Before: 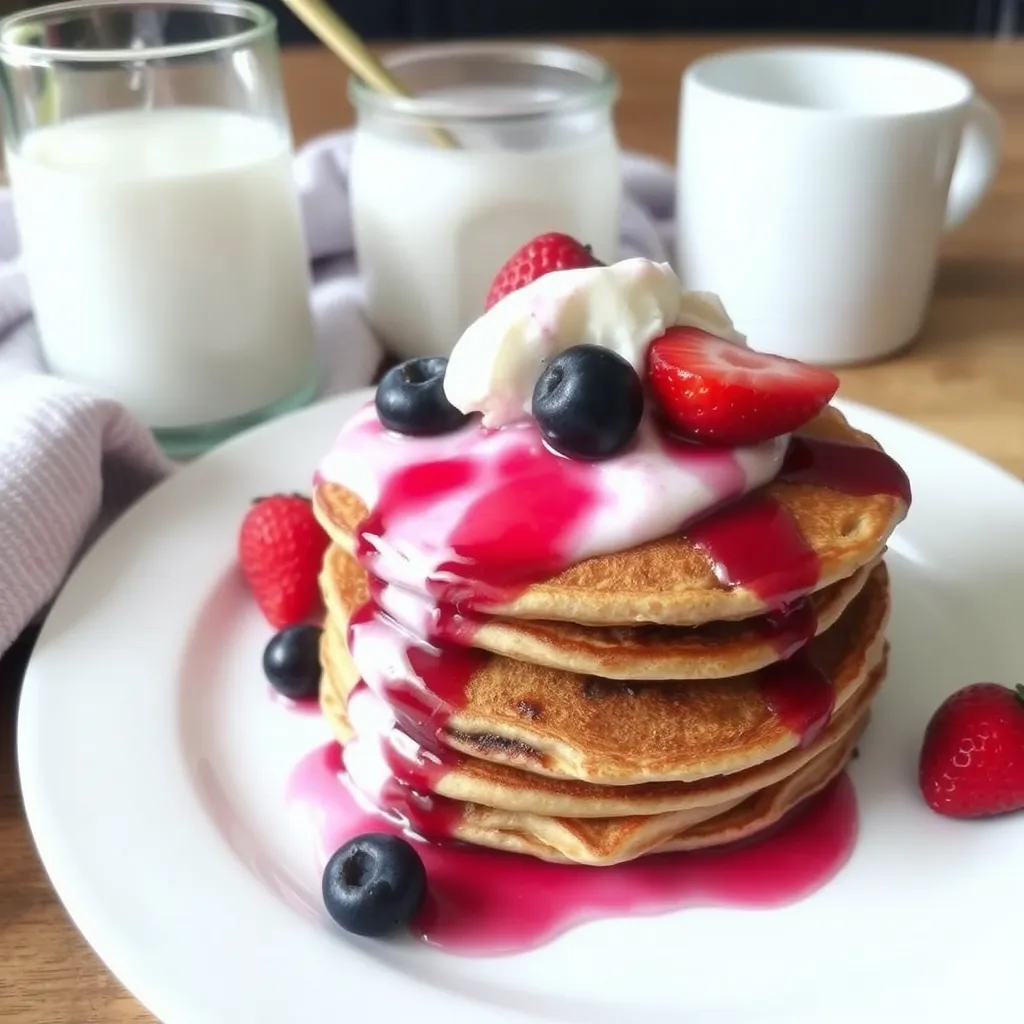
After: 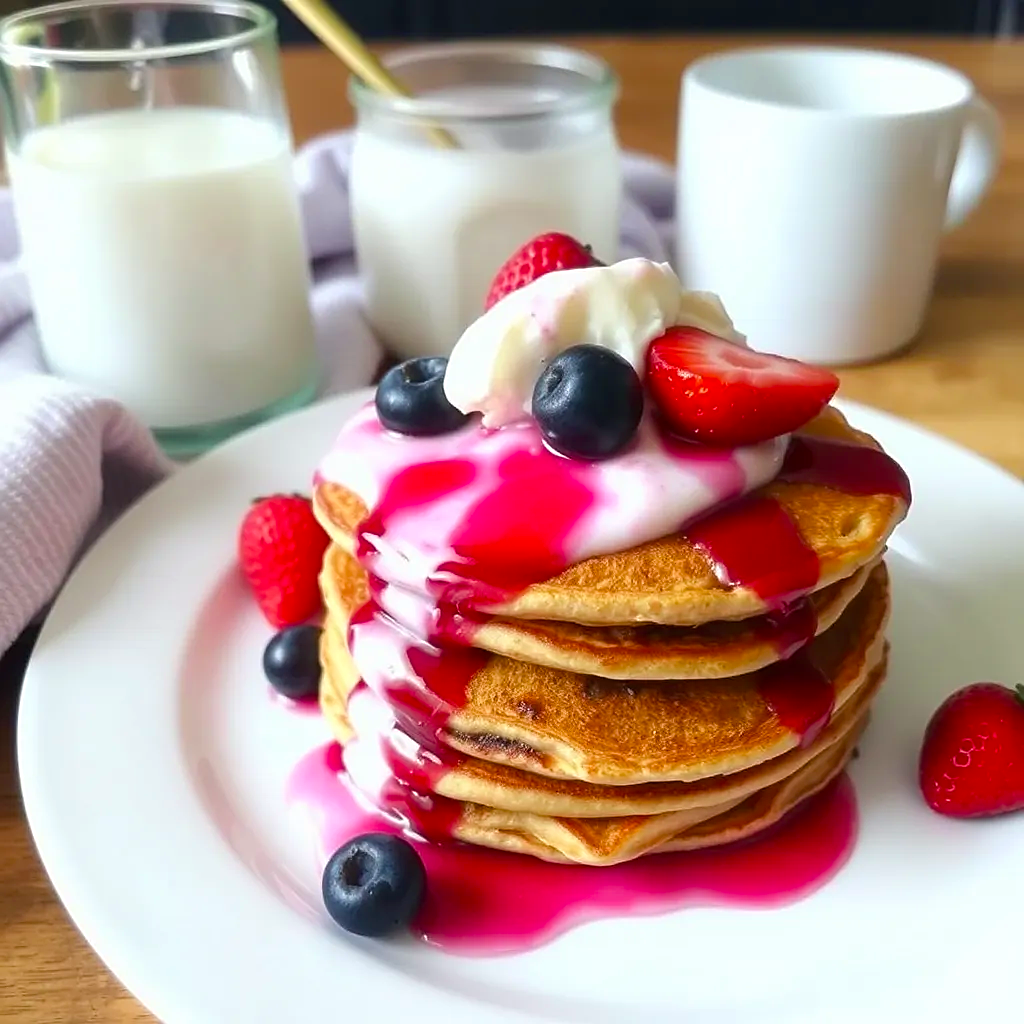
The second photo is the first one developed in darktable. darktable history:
sharpen: on, module defaults
velvia: strength 32.56%, mid-tones bias 0.201
